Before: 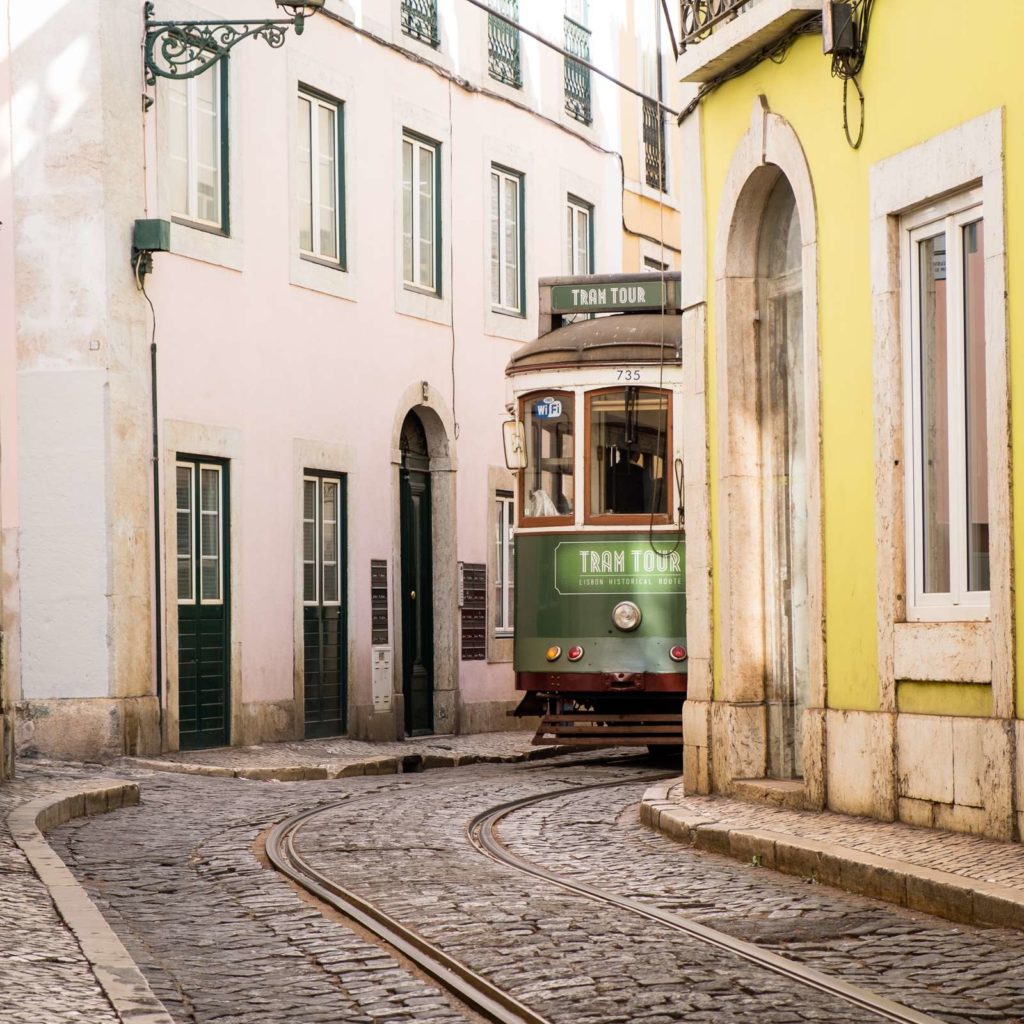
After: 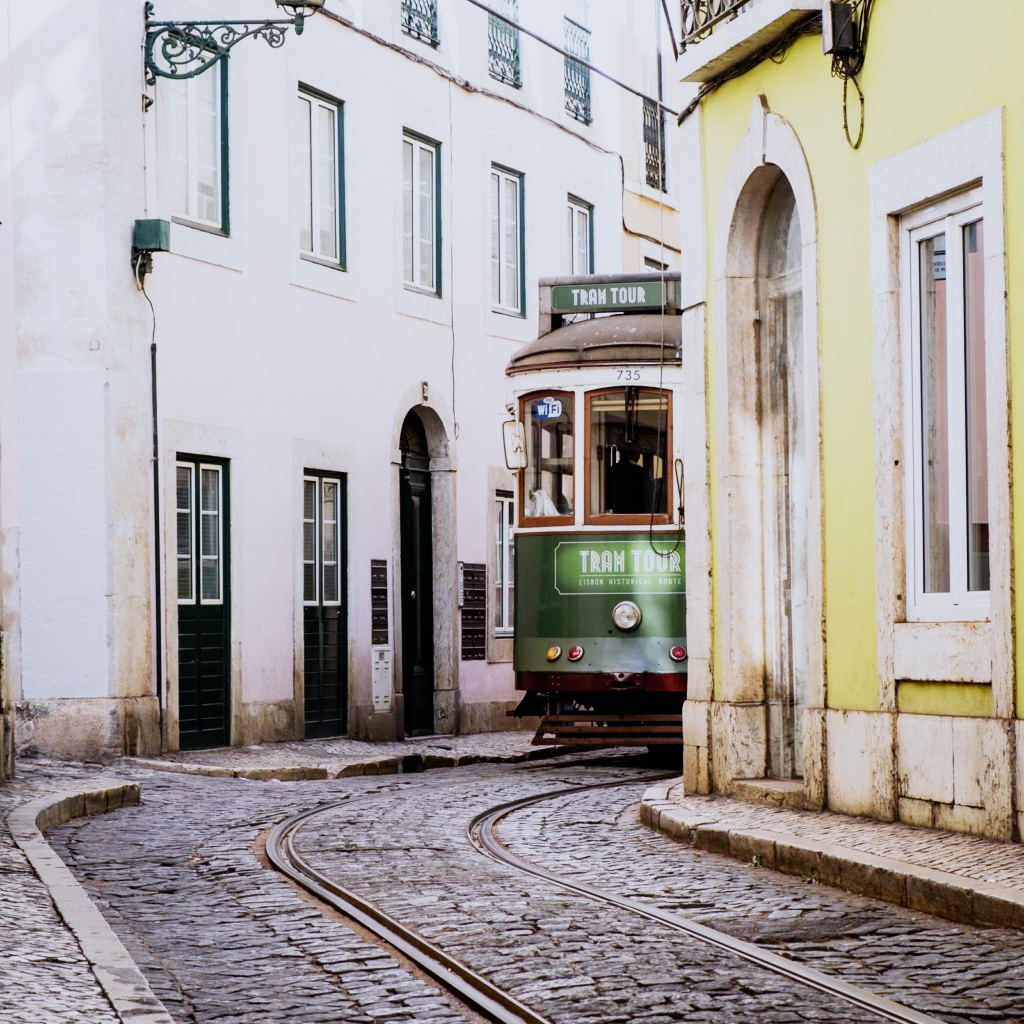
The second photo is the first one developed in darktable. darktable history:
white balance: red 0.948, green 1.02, blue 1.176
sigmoid: contrast 1.7, skew -0.1, preserve hue 0%, red attenuation 0.1, red rotation 0.035, green attenuation 0.1, green rotation -0.017, blue attenuation 0.15, blue rotation -0.052, base primaries Rec2020
